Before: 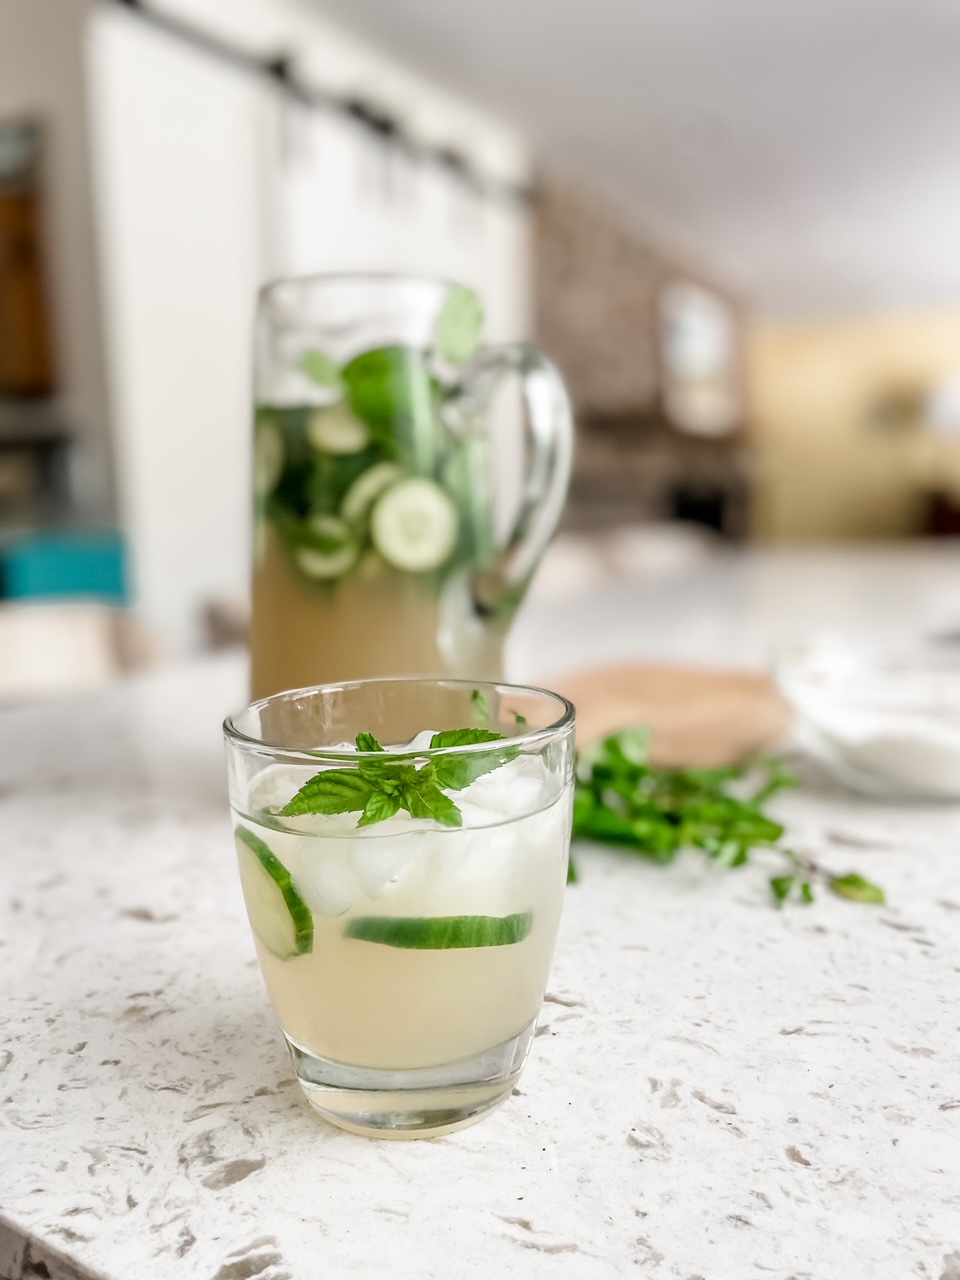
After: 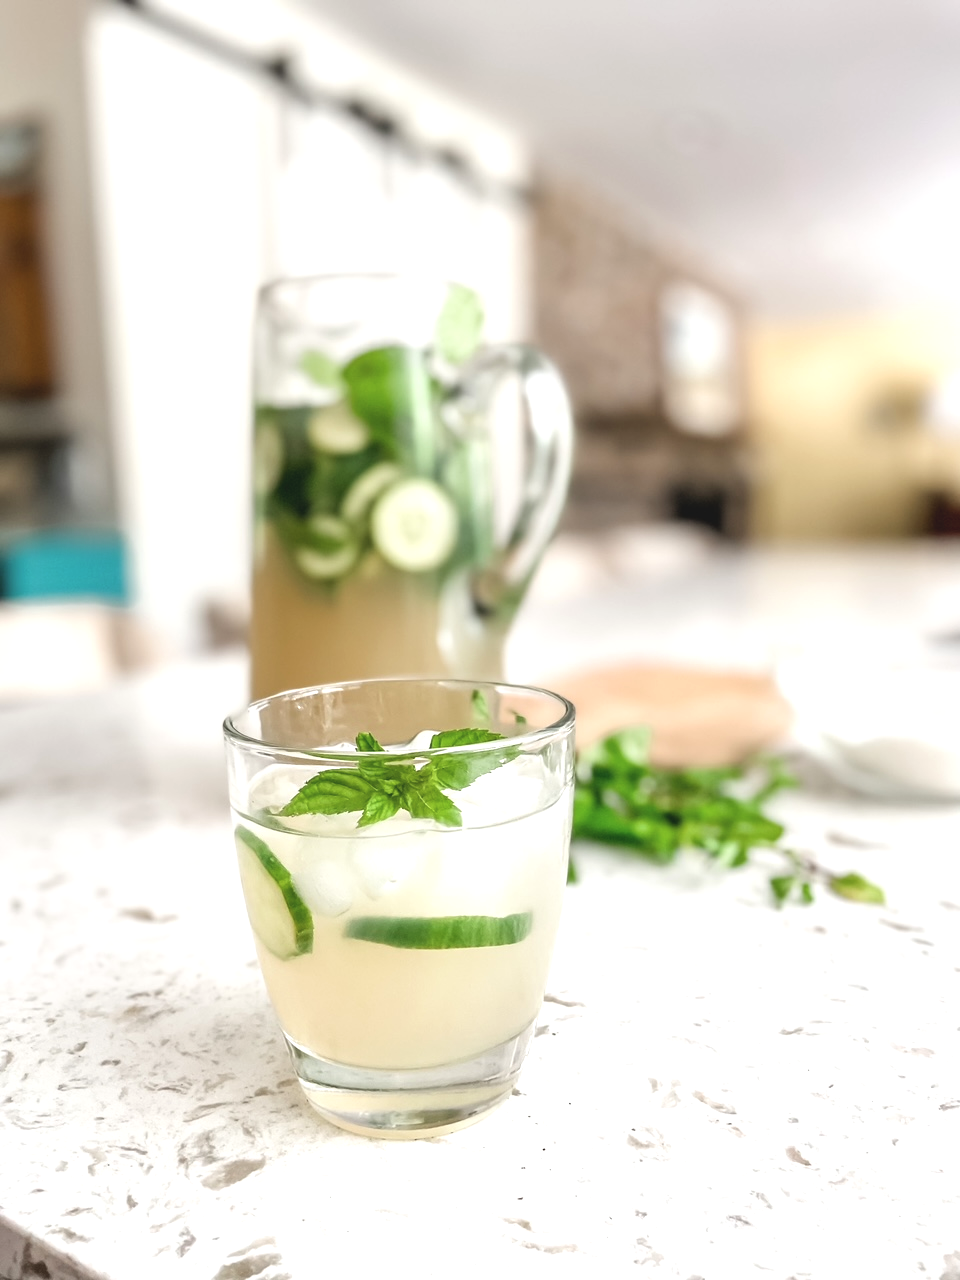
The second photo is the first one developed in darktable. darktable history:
exposure: black level correction -0.002, exposure 0.708 EV, compensate exposure bias true, compensate highlight preservation false
contrast brightness saturation: contrast -0.1, saturation -0.1
